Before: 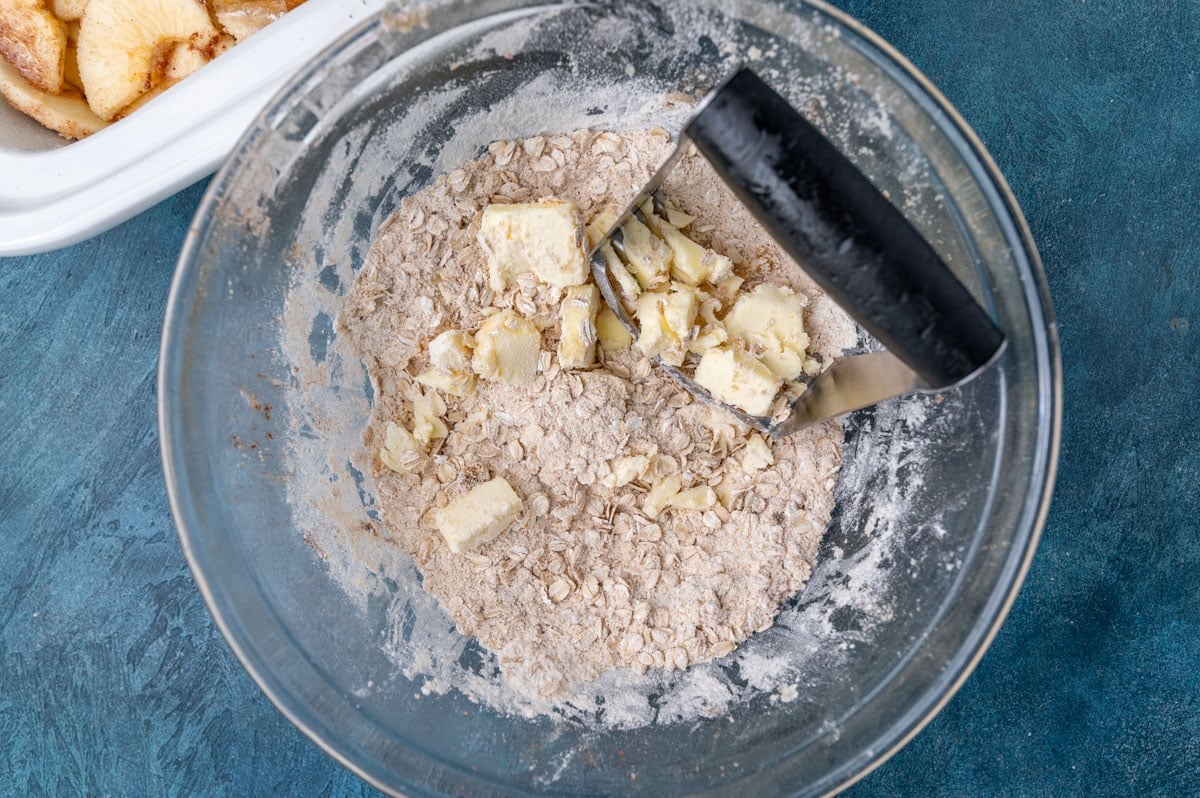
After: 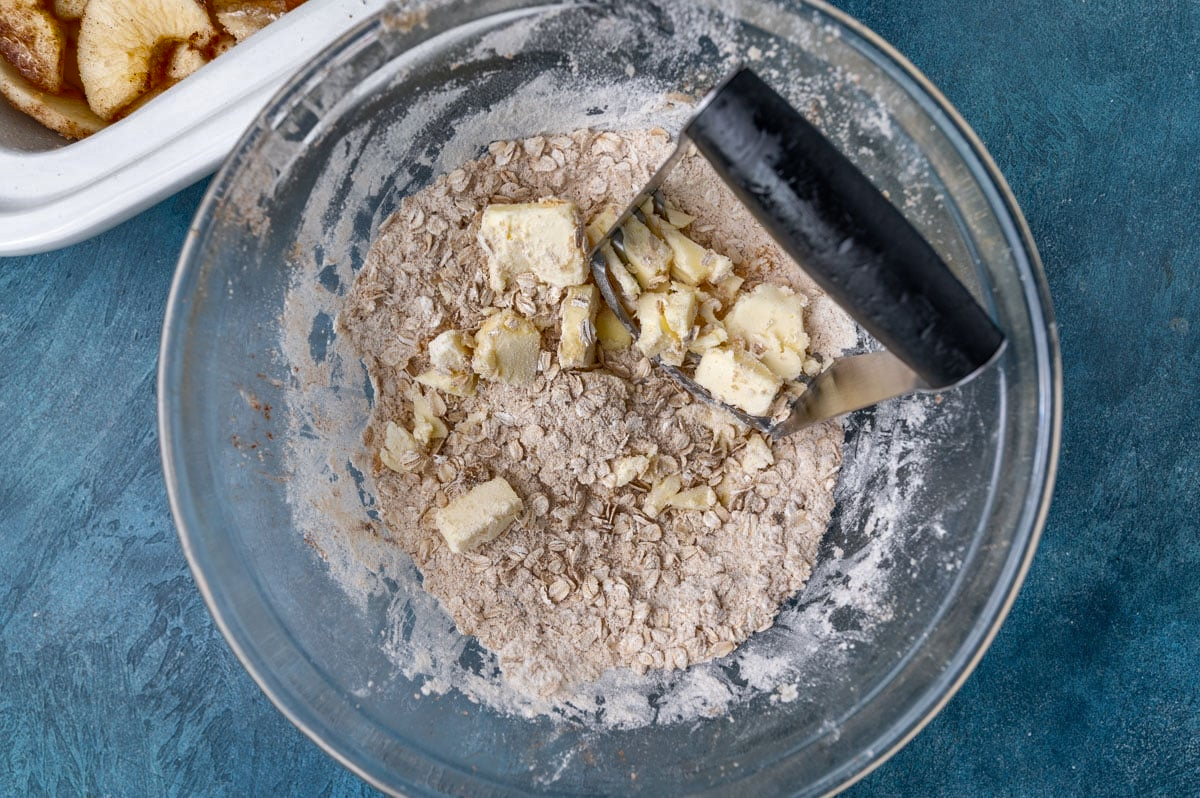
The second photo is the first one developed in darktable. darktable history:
shadows and highlights: shadows 20.89, highlights -82.28, soften with gaussian
